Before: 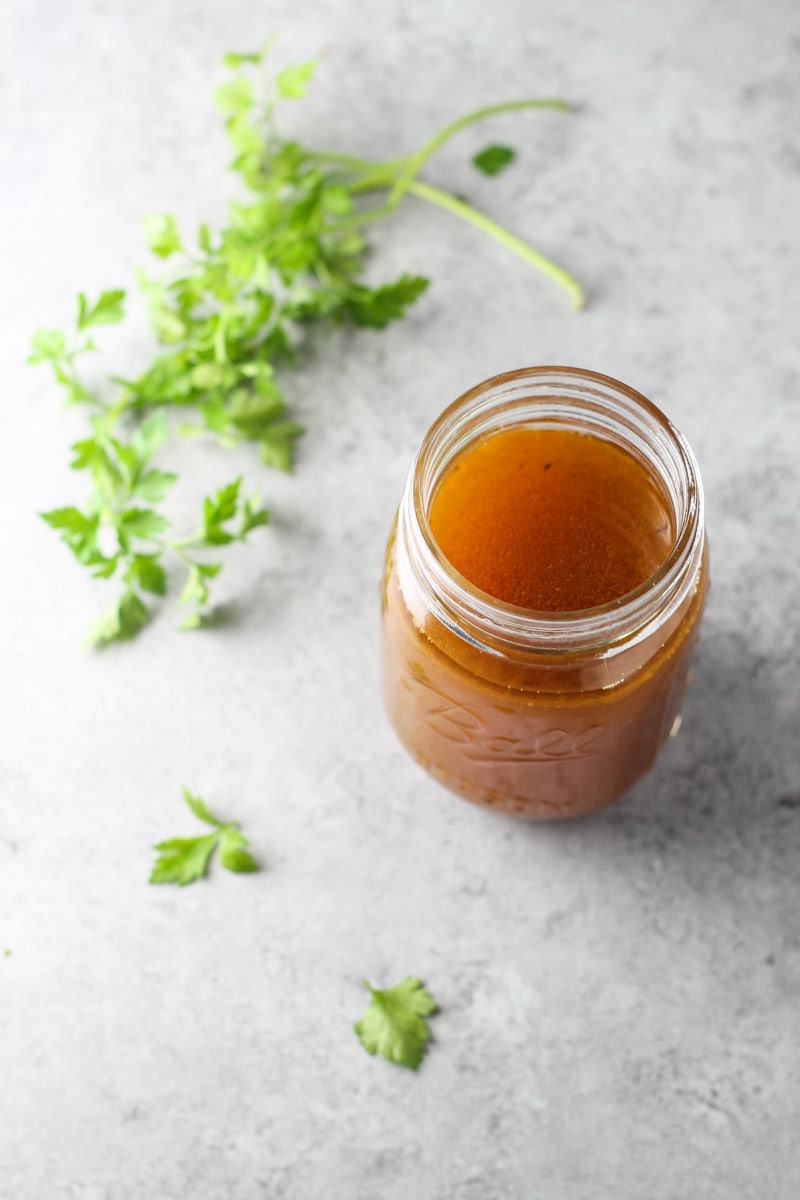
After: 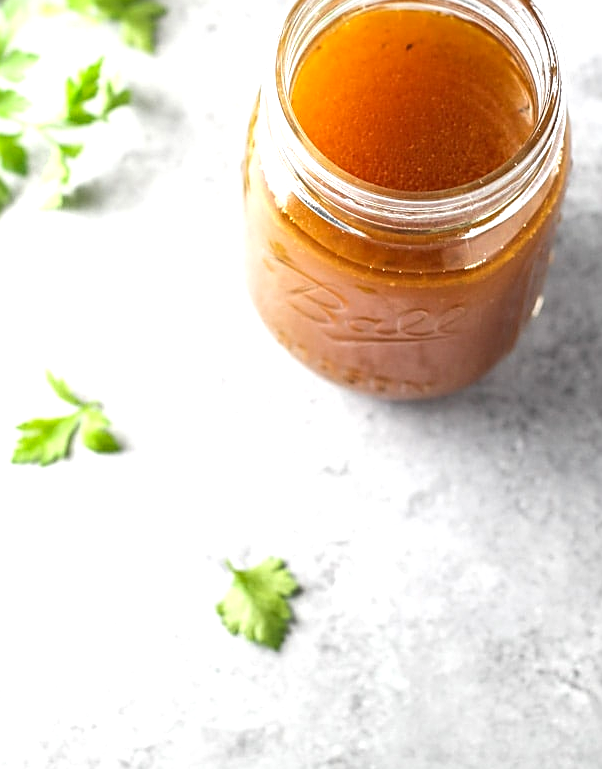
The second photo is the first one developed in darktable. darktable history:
shadows and highlights: shadows 20.49, highlights -20.04, soften with gaussian
exposure: black level correction 0, exposure 0.703 EV, compensate highlight preservation false
crop and rotate: left 17.319%, top 35.056%, right 7.382%, bottom 0.822%
sharpen: on, module defaults
